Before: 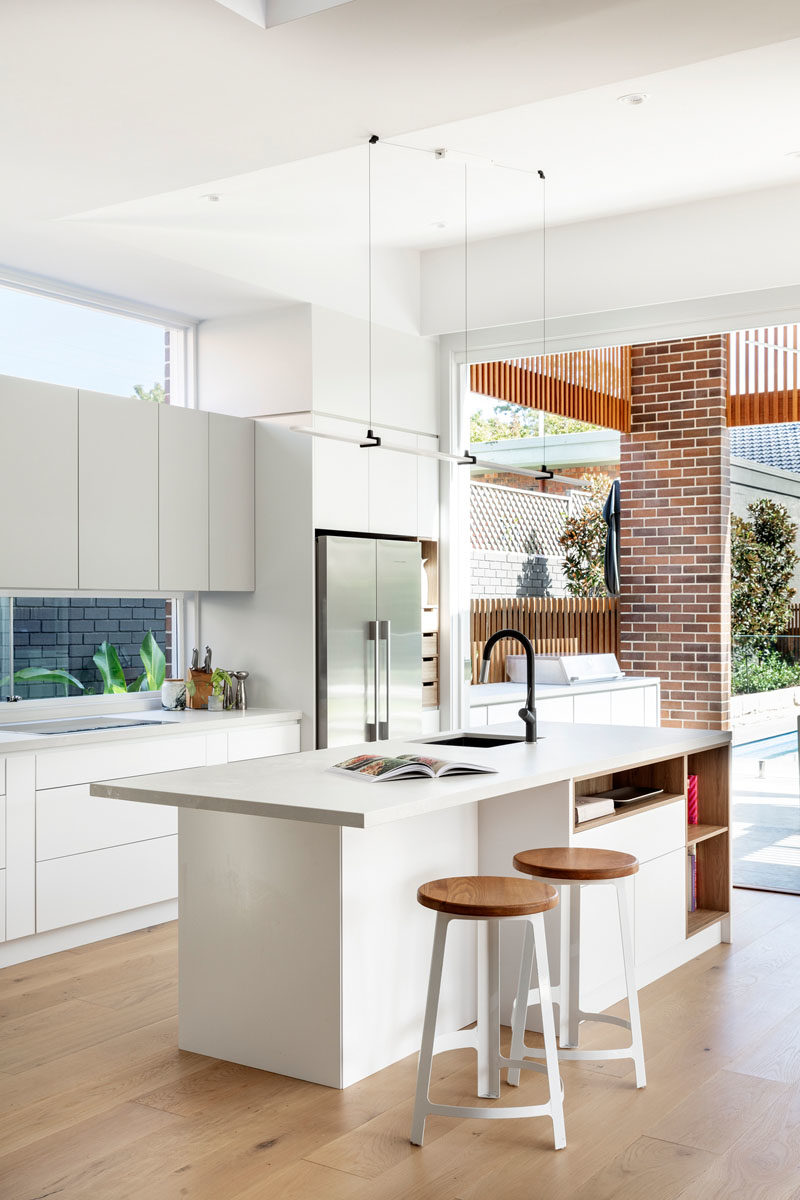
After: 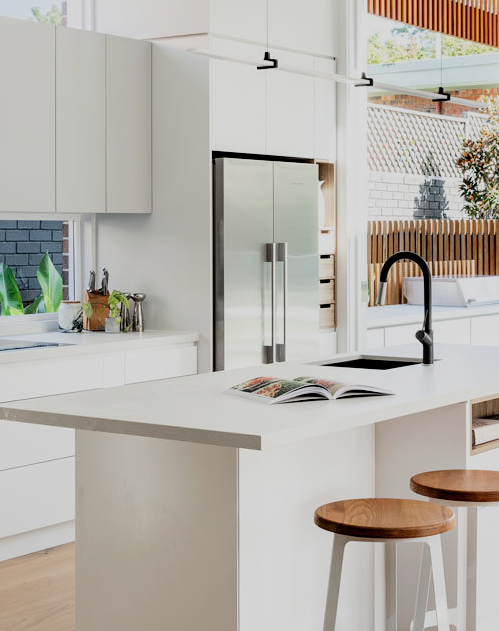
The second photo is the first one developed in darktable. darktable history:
filmic rgb: middle gray luminance 28.77%, black relative exposure -10.35 EV, white relative exposure 5.5 EV, target black luminance 0%, hardness 3.94, latitude 1.49%, contrast 1.12, highlights saturation mix 3.57%, shadows ↔ highlights balance 15.05%
crop: left 12.987%, top 31.512%, right 24.582%, bottom 15.826%
